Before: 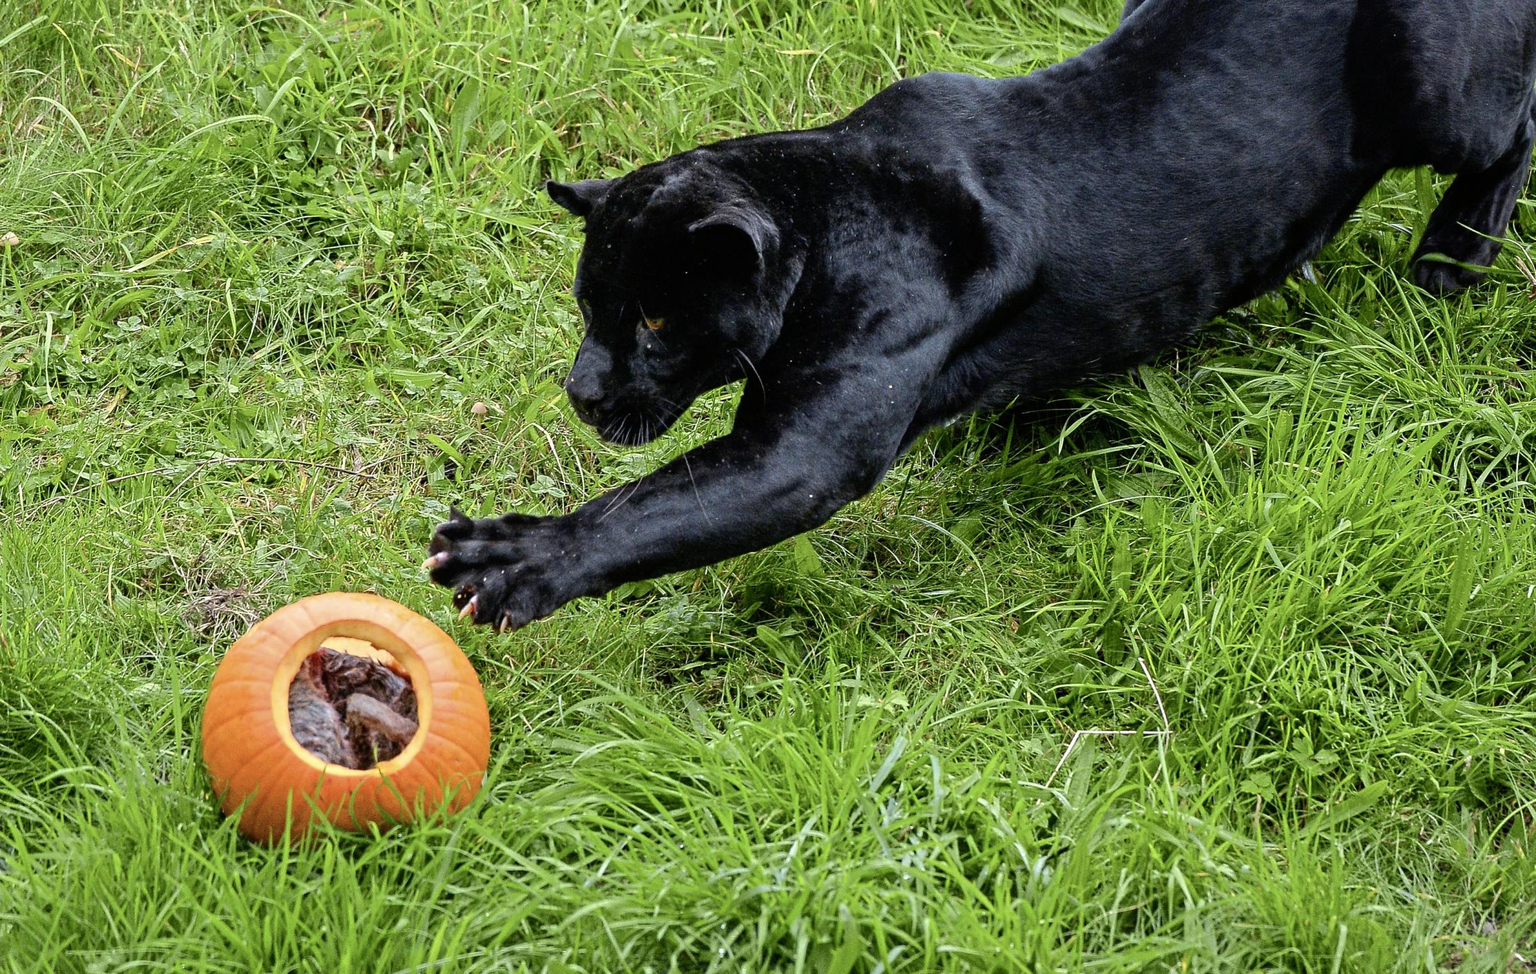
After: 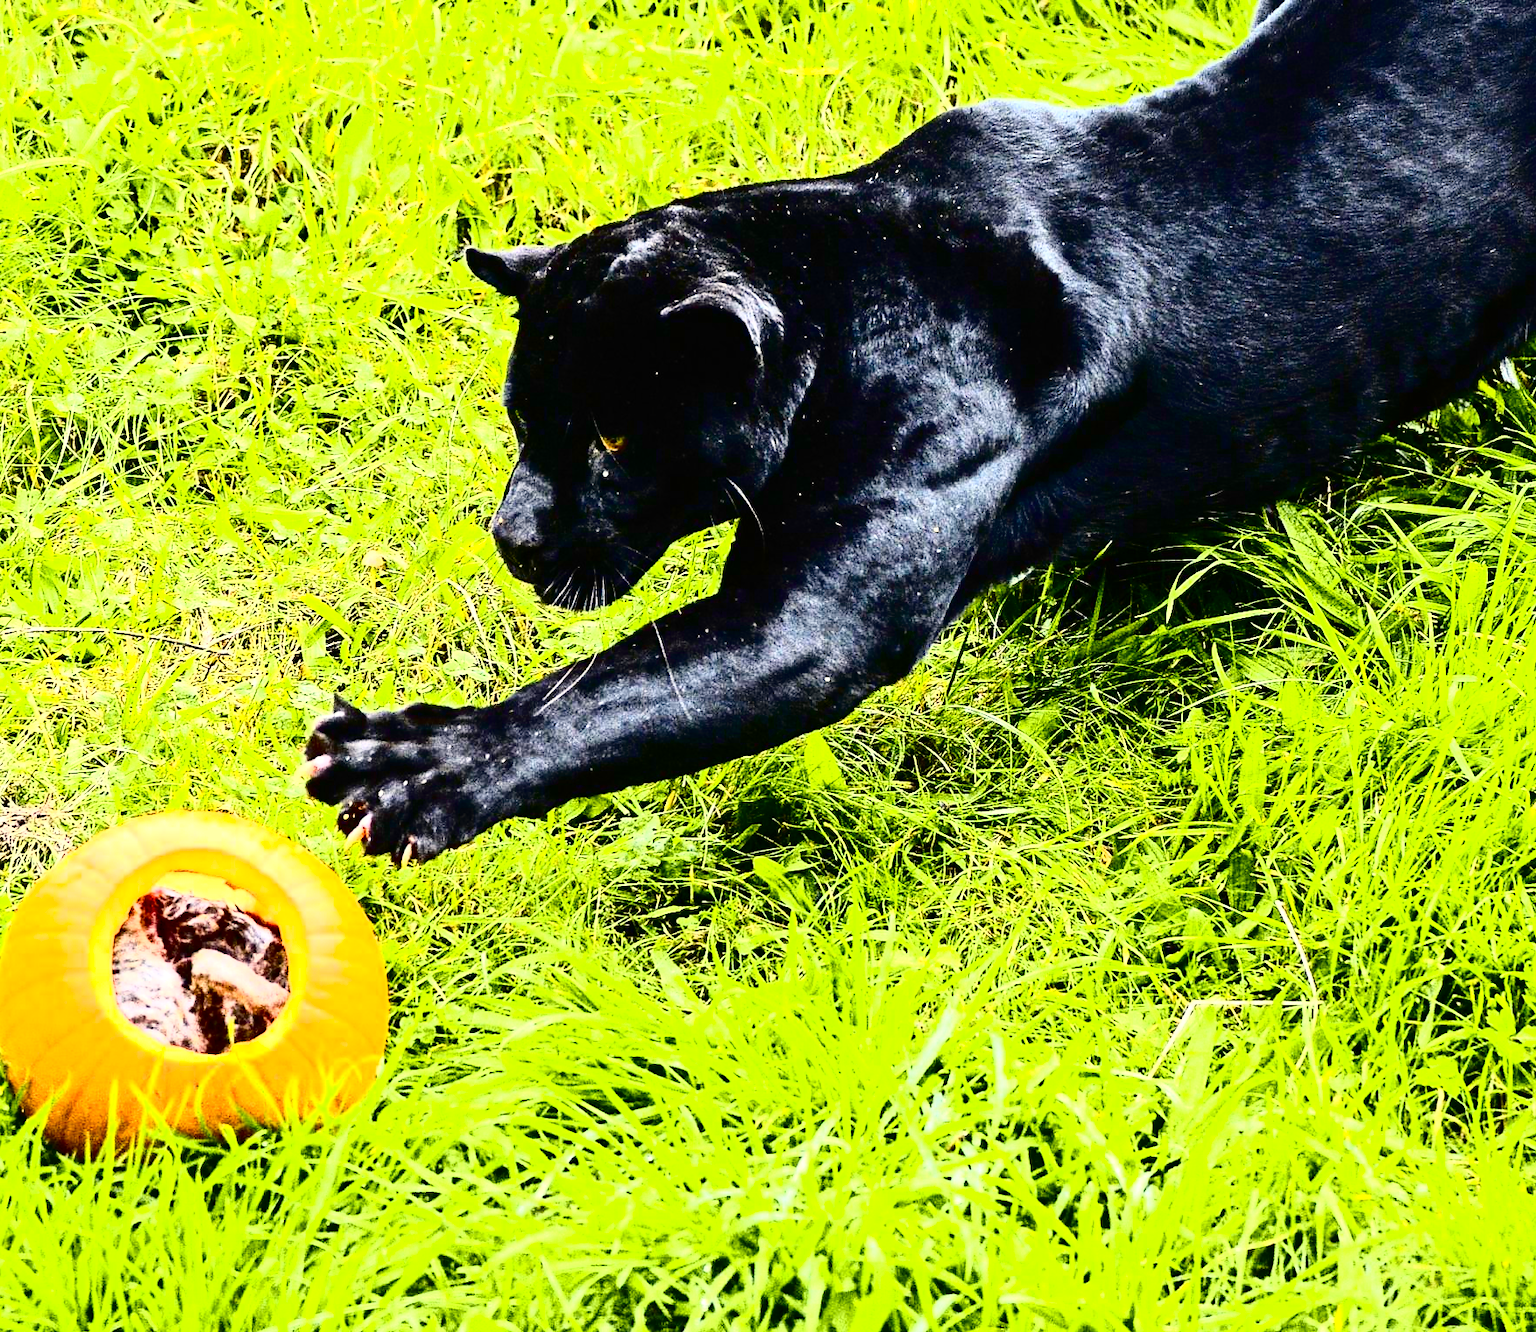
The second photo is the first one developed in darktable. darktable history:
exposure: black level correction 0, exposure 1.2 EV, compensate exposure bias true, compensate highlight preservation false
crop: left 13.485%, top 0%, right 13.463%
tone curve: curves: ch0 [(0, 0) (0.003, 0.005) (0.011, 0.008) (0.025, 0.01) (0.044, 0.014) (0.069, 0.017) (0.1, 0.022) (0.136, 0.028) (0.177, 0.037) (0.224, 0.049) (0.277, 0.091) (0.335, 0.168) (0.399, 0.292) (0.468, 0.463) (0.543, 0.637) (0.623, 0.792) (0.709, 0.903) (0.801, 0.963) (0.898, 0.985) (1, 1)], color space Lab, independent channels, preserve colors none
color balance rgb: highlights gain › chroma 3.086%, highlights gain › hue 77.74°, perceptual saturation grading › global saturation 36.778%, perceptual saturation grading › shadows 35.197%
